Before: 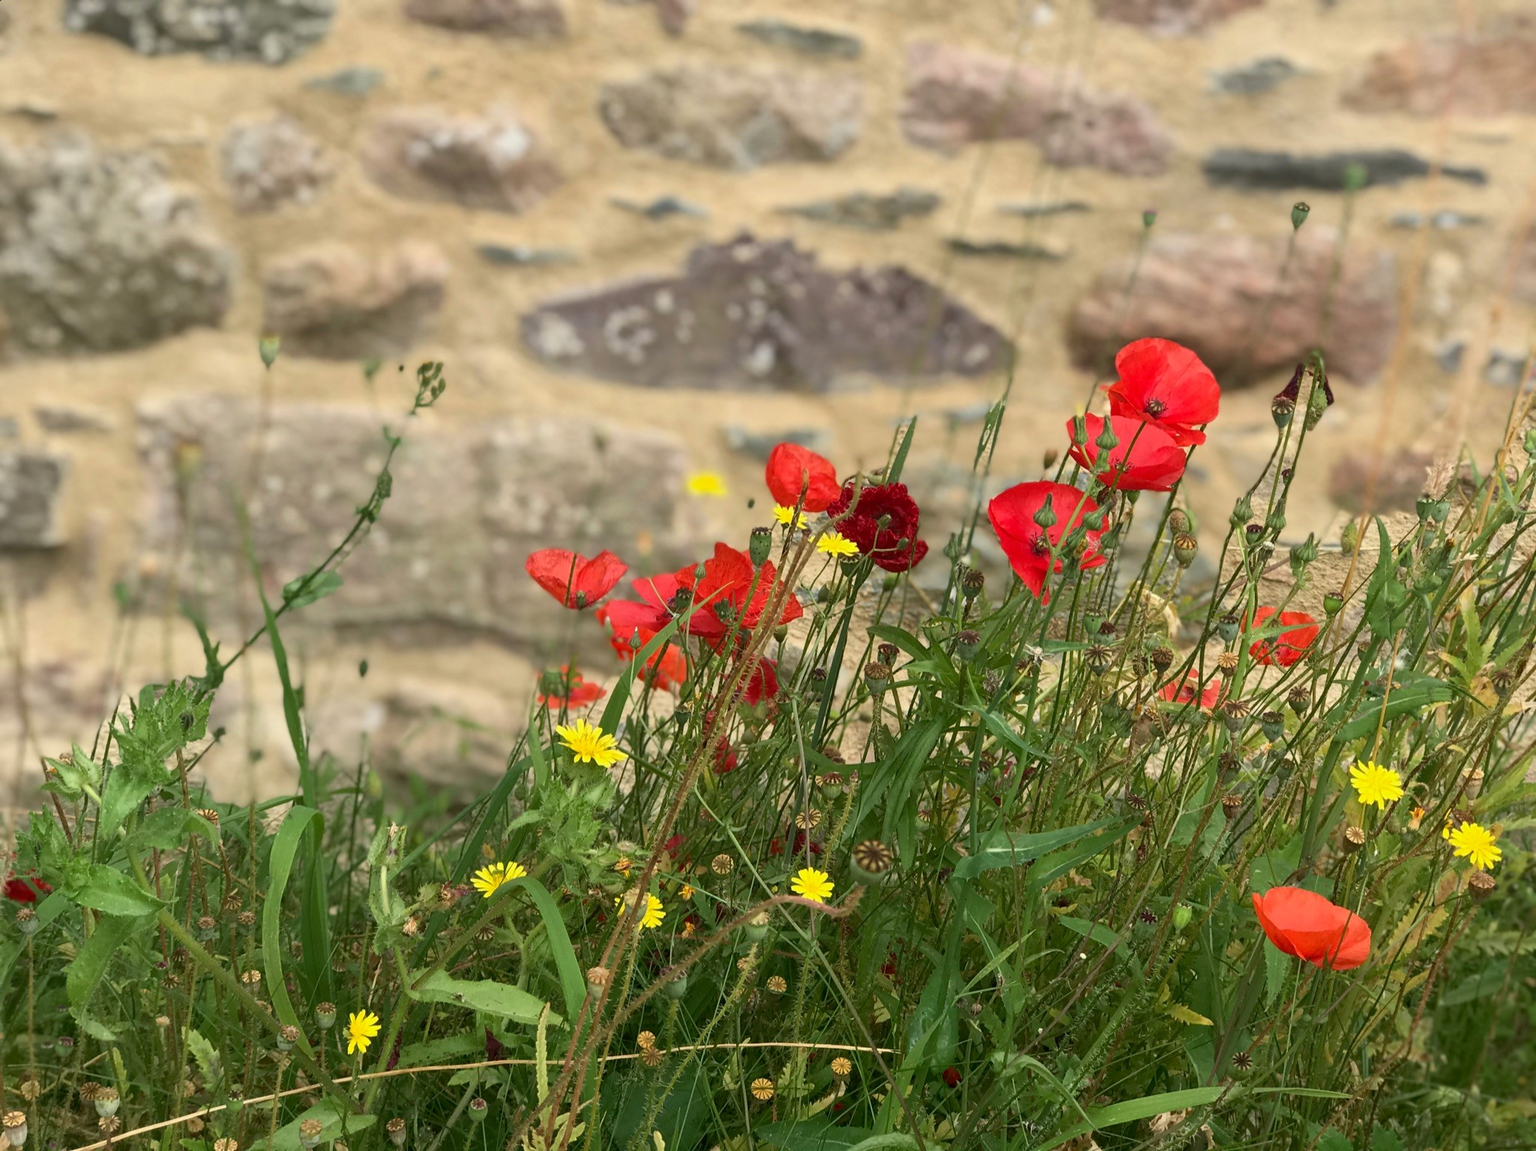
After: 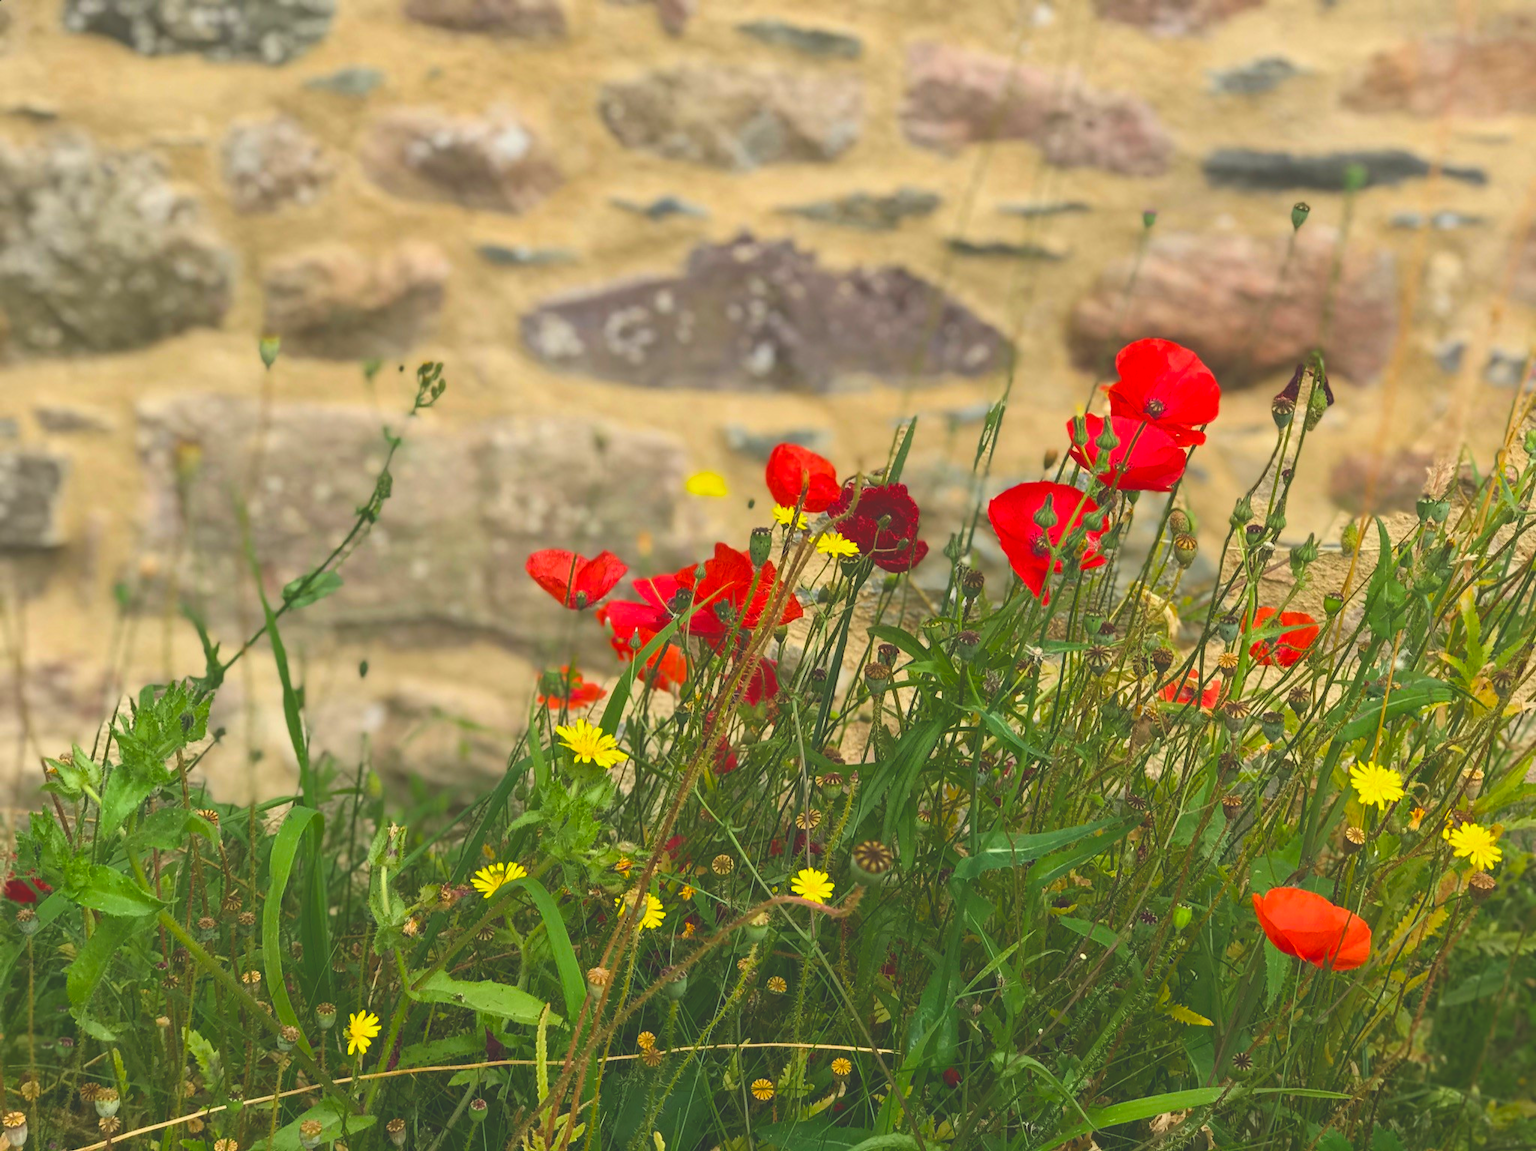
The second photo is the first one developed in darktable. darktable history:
color balance rgb: linear chroma grading › global chroma 10%, perceptual saturation grading › global saturation 30%, global vibrance 10%
exposure: black level correction -0.028, compensate highlight preservation false
